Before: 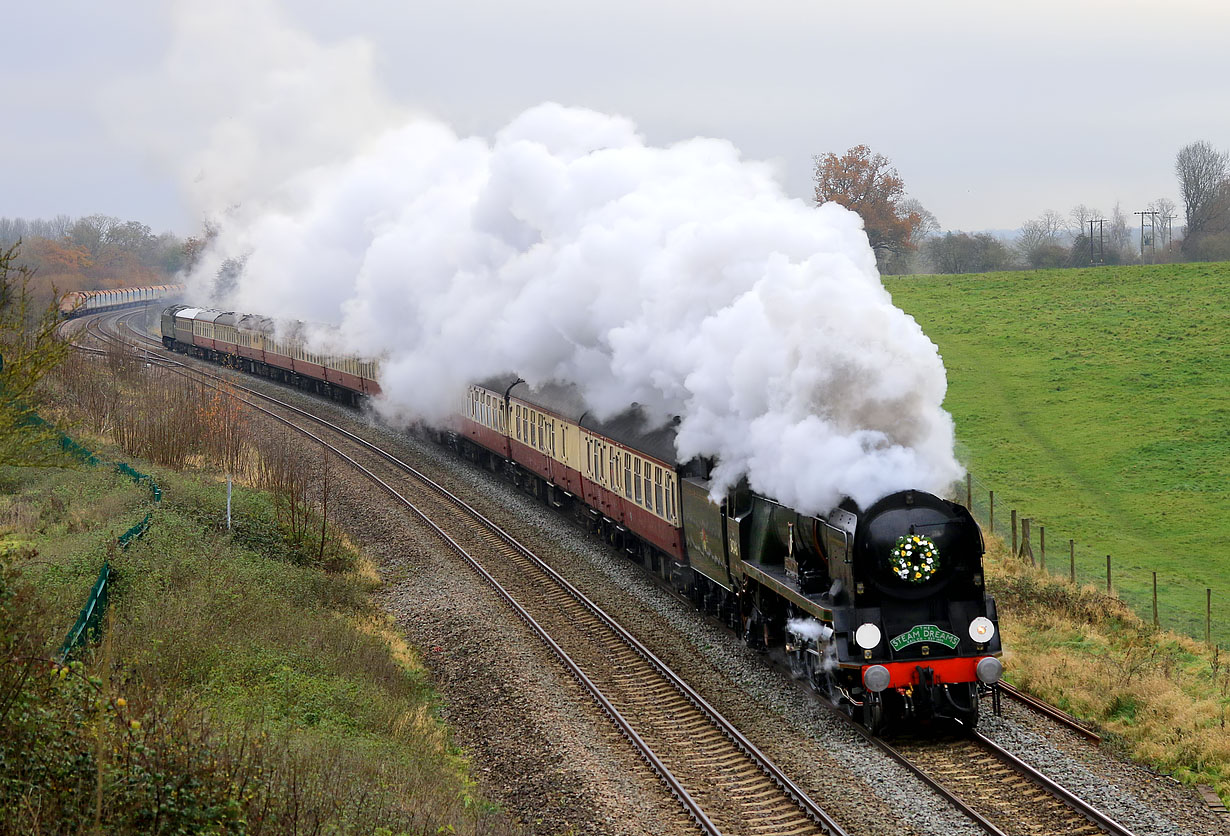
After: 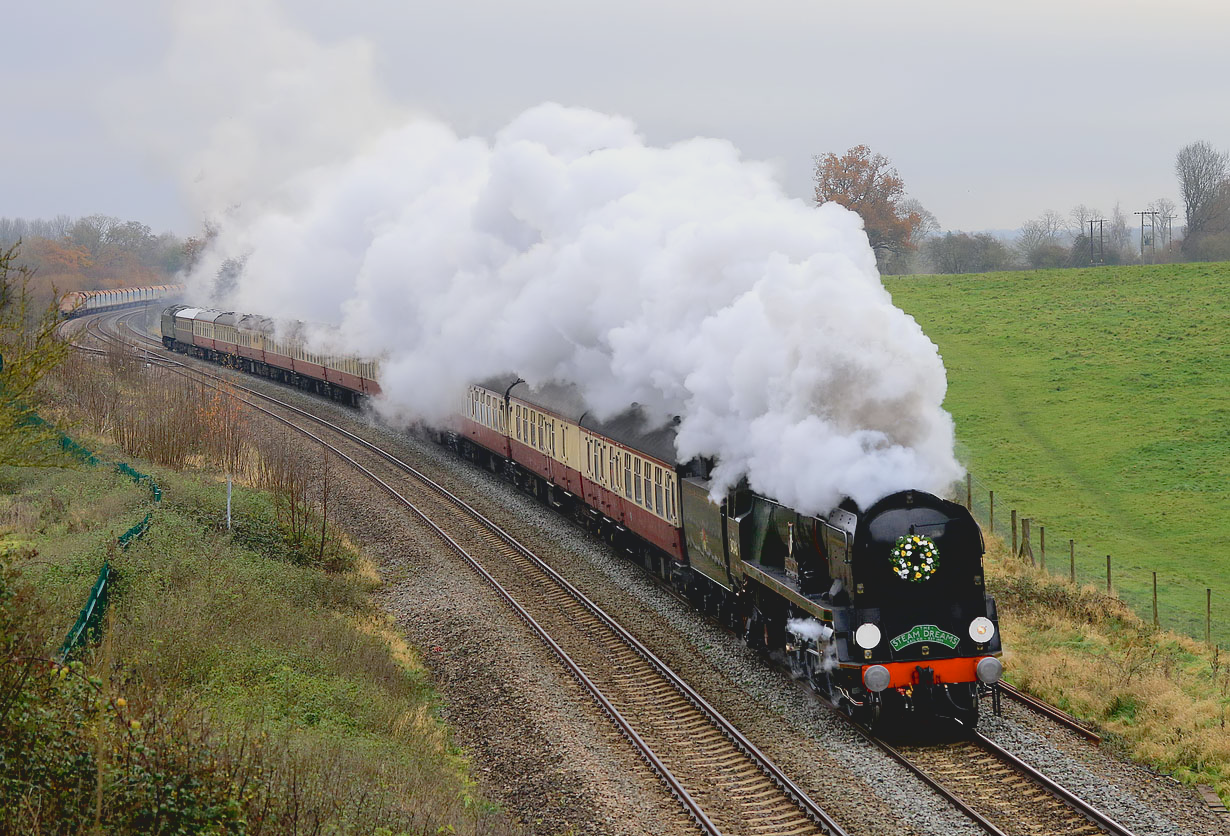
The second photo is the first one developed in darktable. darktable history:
exposure: black level correction 0.01, exposure 0.006 EV, compensate exposure bias true, compensate highlight preservation false
contrast brightness saturation: contrast -0.169, brightness 0.041, saturation -0.119
